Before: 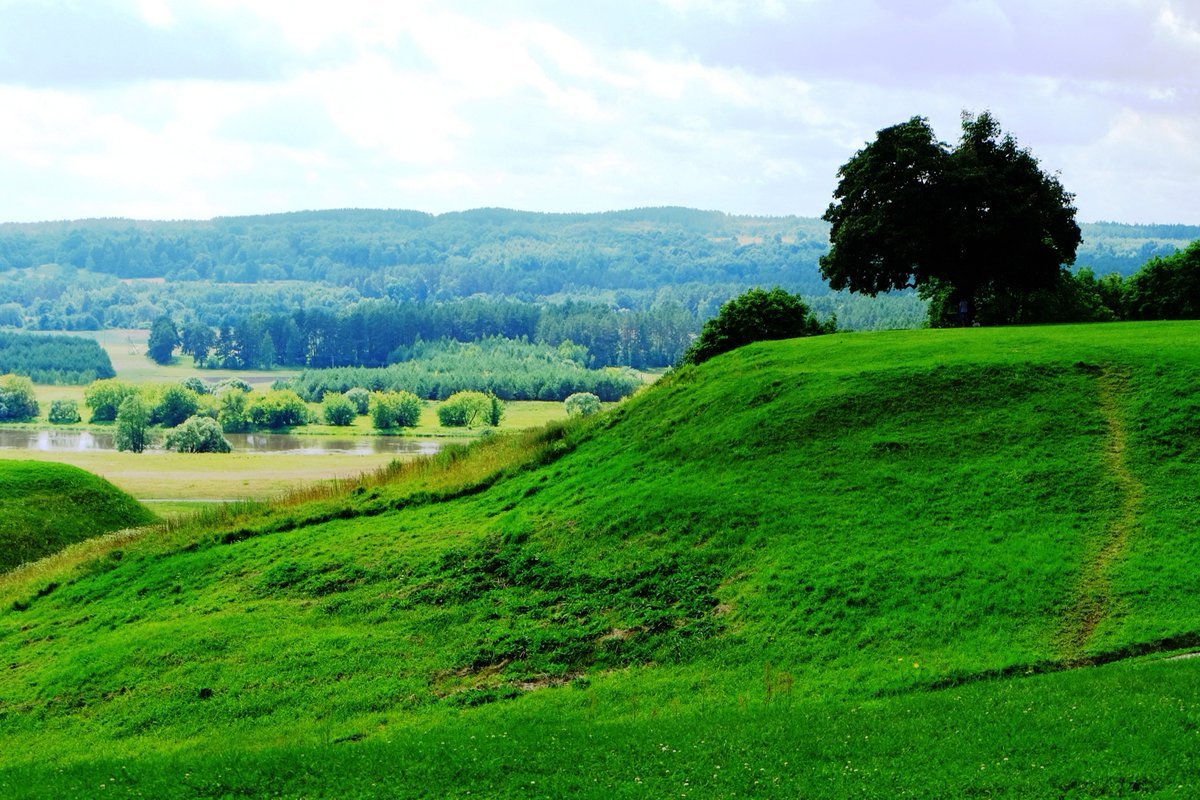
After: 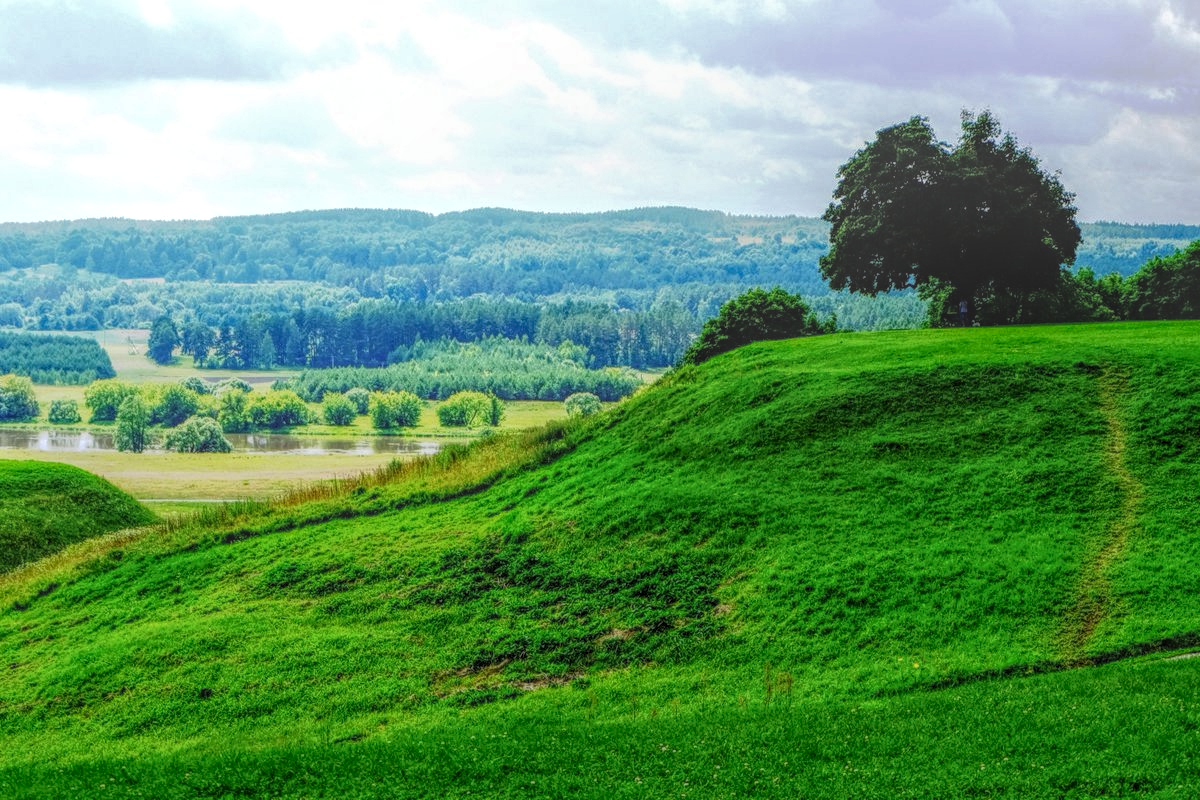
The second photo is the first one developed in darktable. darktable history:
local contrast: highlights 20%, shadows 30%, detail 199%, midtone range 0.2
